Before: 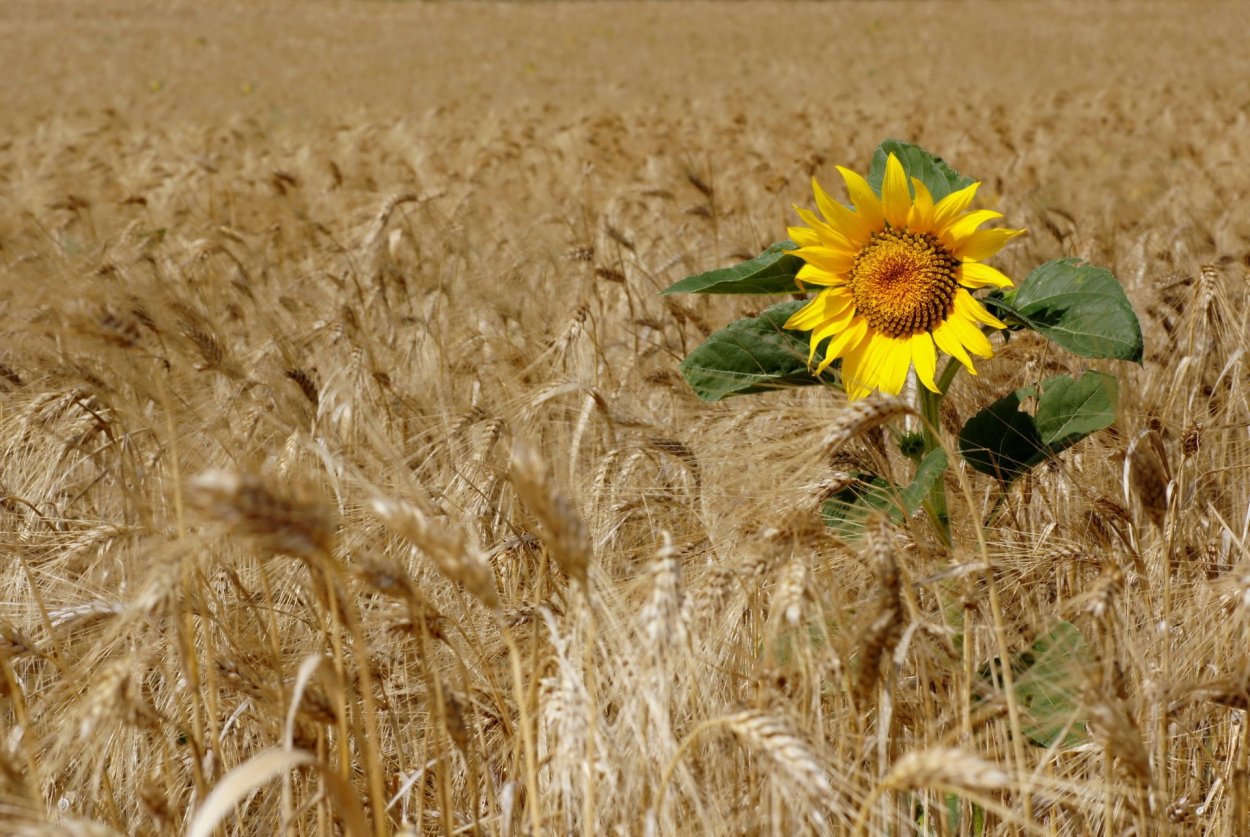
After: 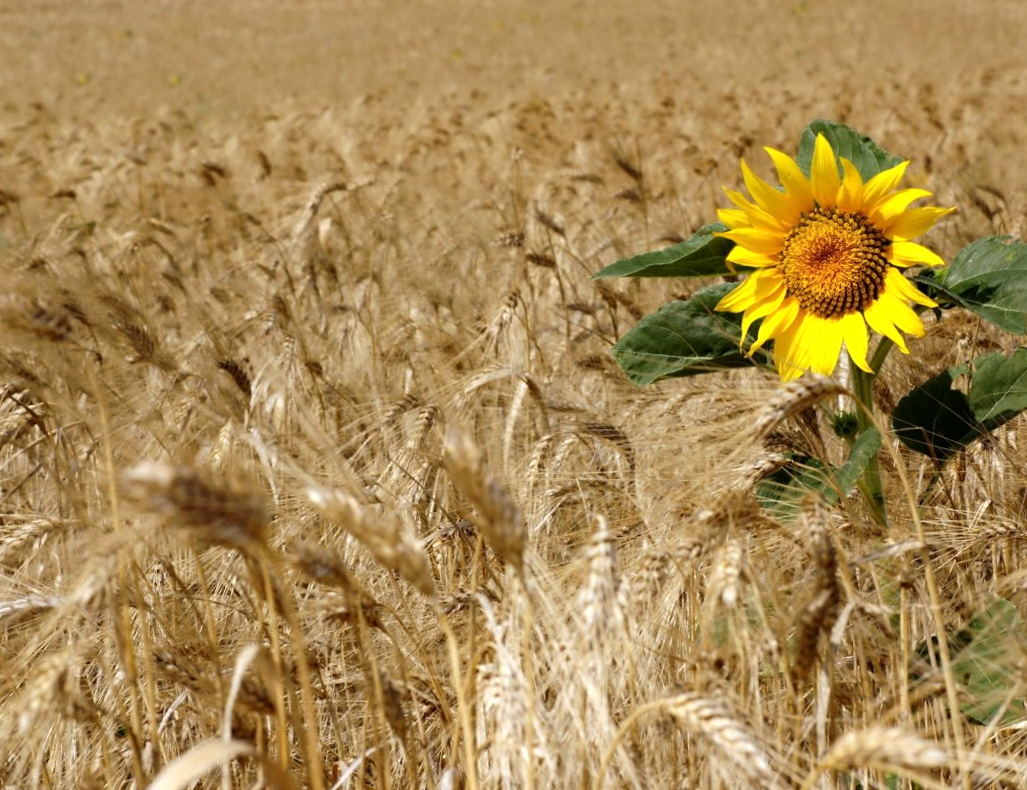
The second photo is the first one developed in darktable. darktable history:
tone equalizer: -8 EV -0.417 EV, -7 EV -0.389 EV, -6 EV -0.333 EV, -5 EV -0.222 EV, -3 EV 0.222 EV, -2 EV 0.333 EV, -1 EV 0.389 EV, +0 EV 0.417 EV, edges refinement/feathering 500, mask exposure compensation -1.57 EV, preserve details no
crop and rotate: angle 1°, left 4.281%, top 0.642%, right 11.383%, bottom 2.486%
